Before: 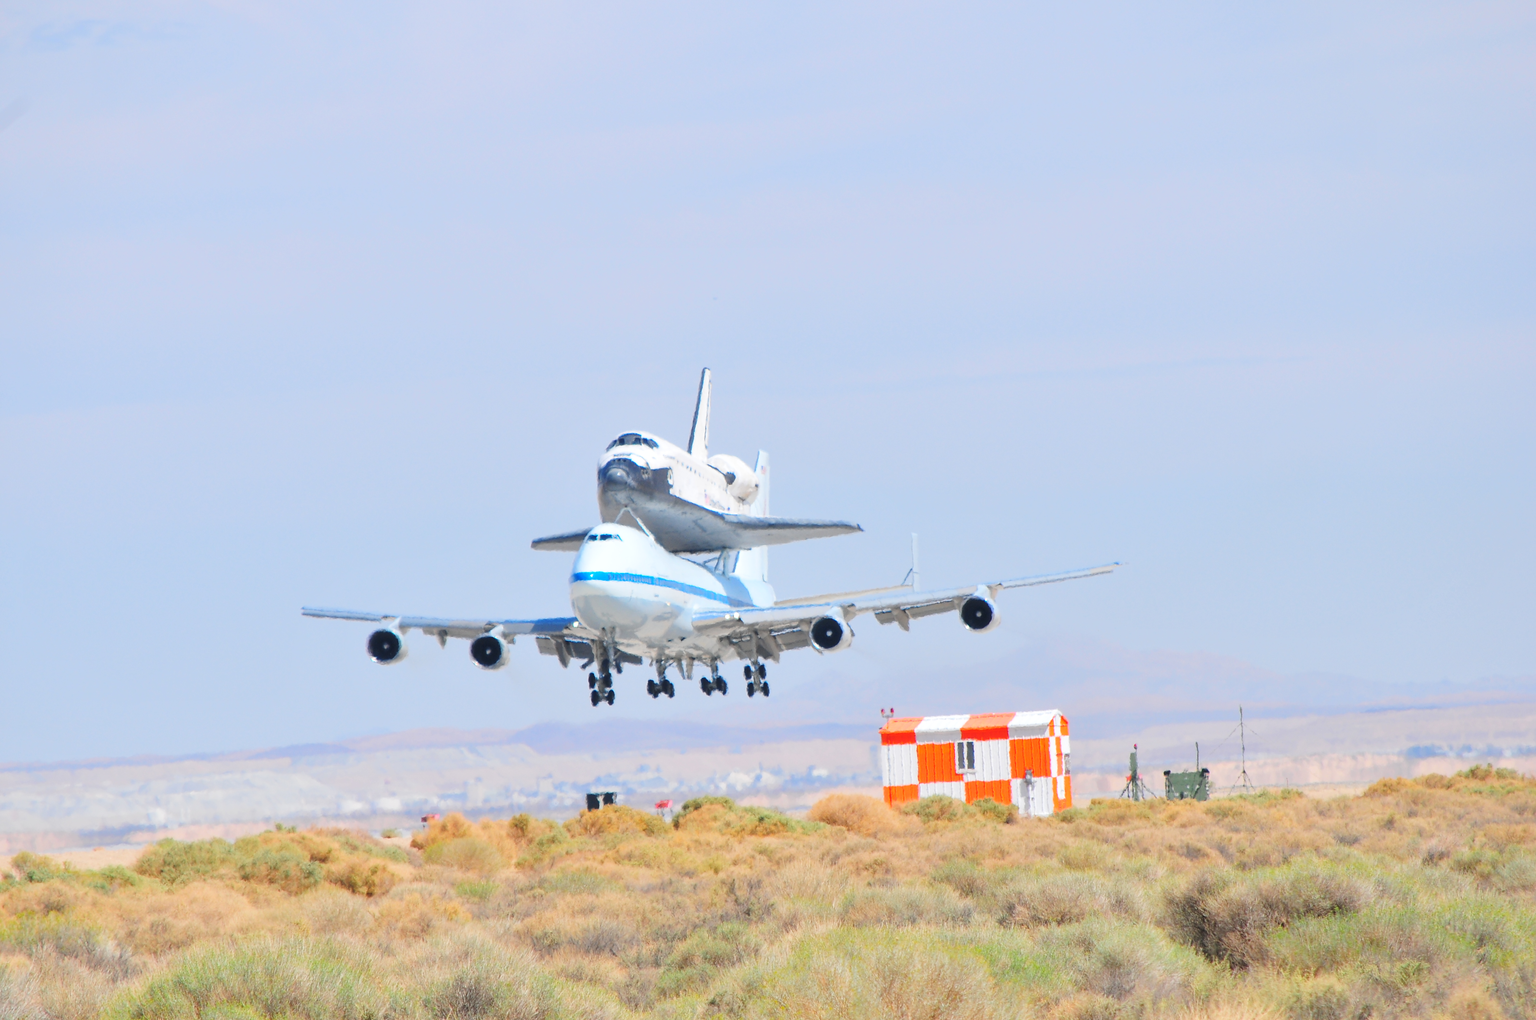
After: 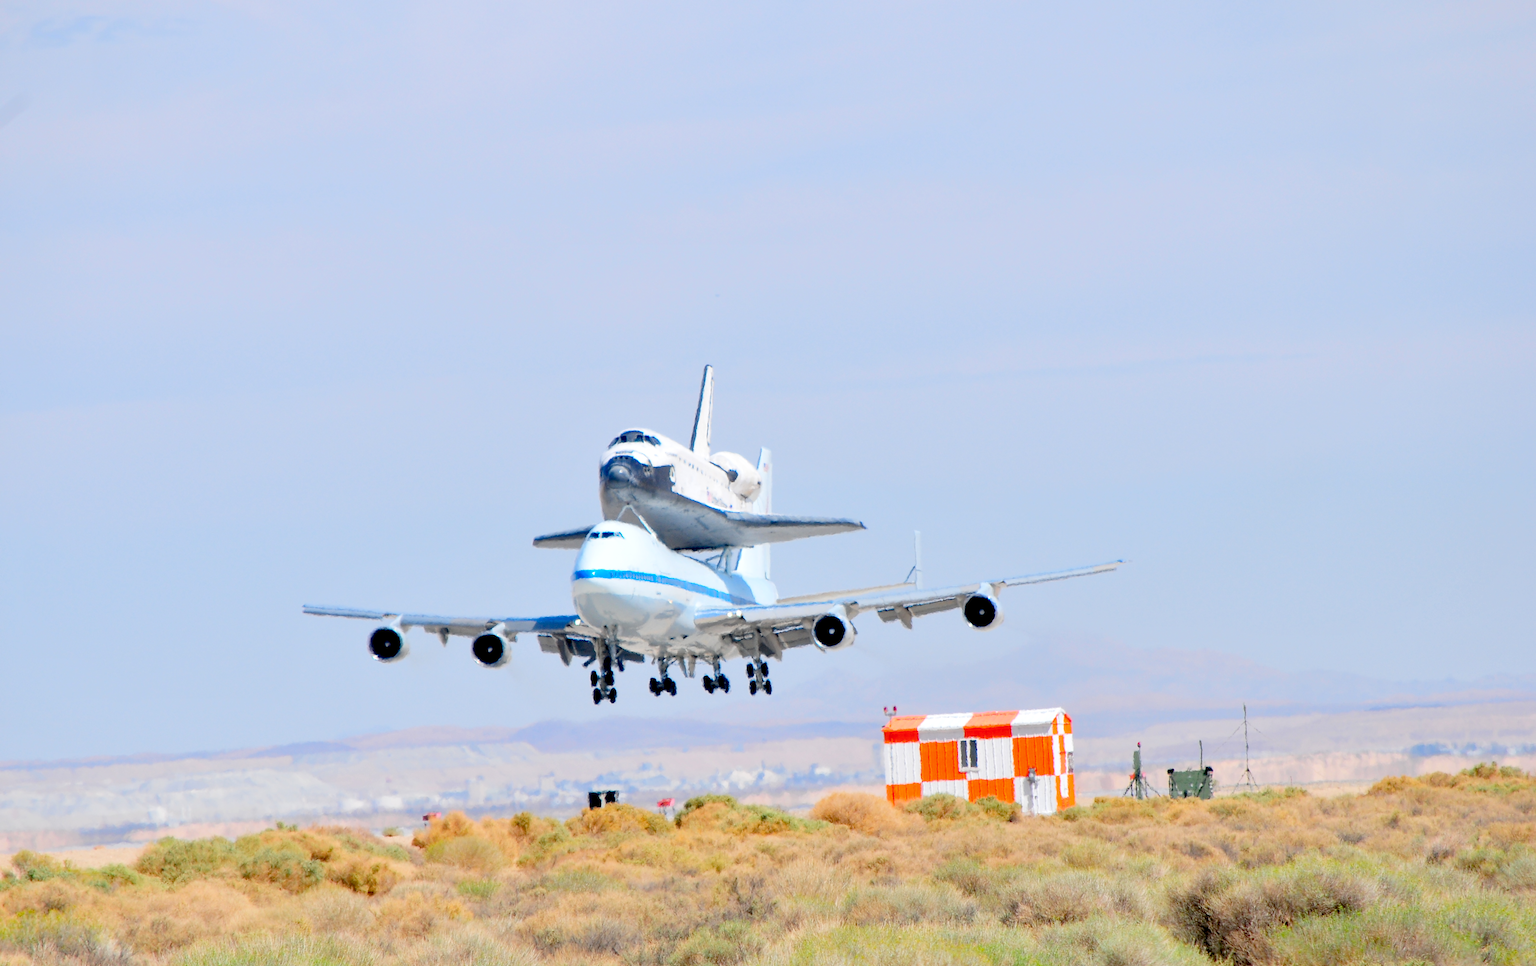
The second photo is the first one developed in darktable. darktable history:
exposure: black level correction 0.047, exposure 0.013 EV, compensate highlight preservation false
crop: top 0.448%, right 0.264%, bottom 5.045%
color balance rgb: perceptual saturation grading › global saturation -3%
